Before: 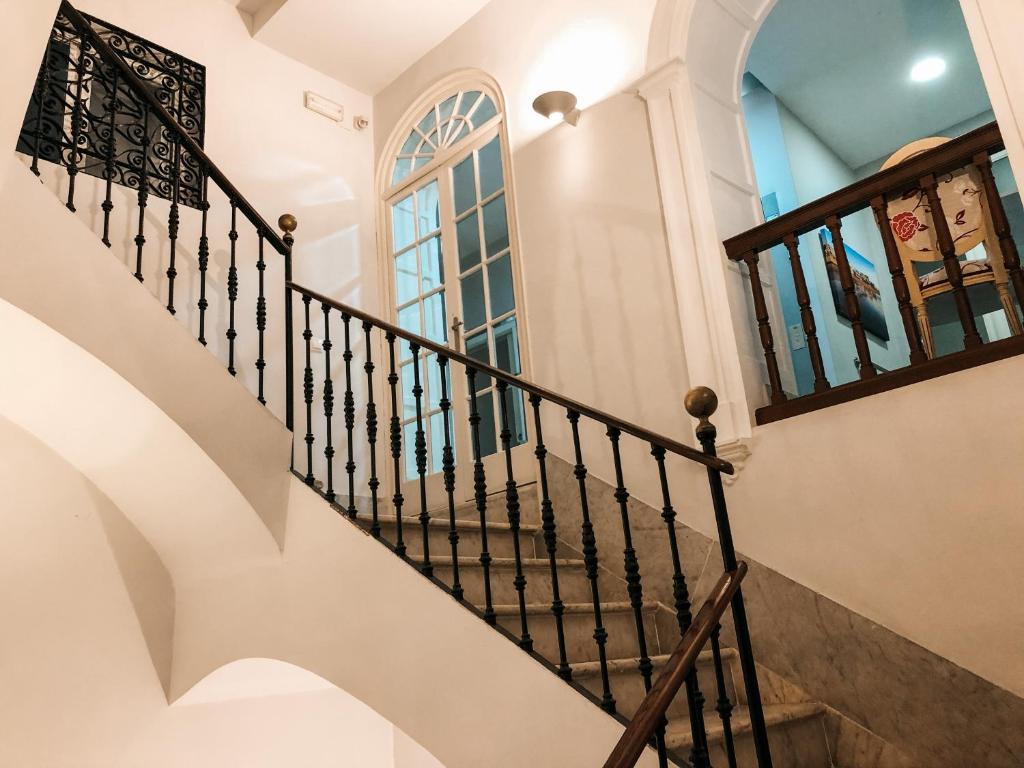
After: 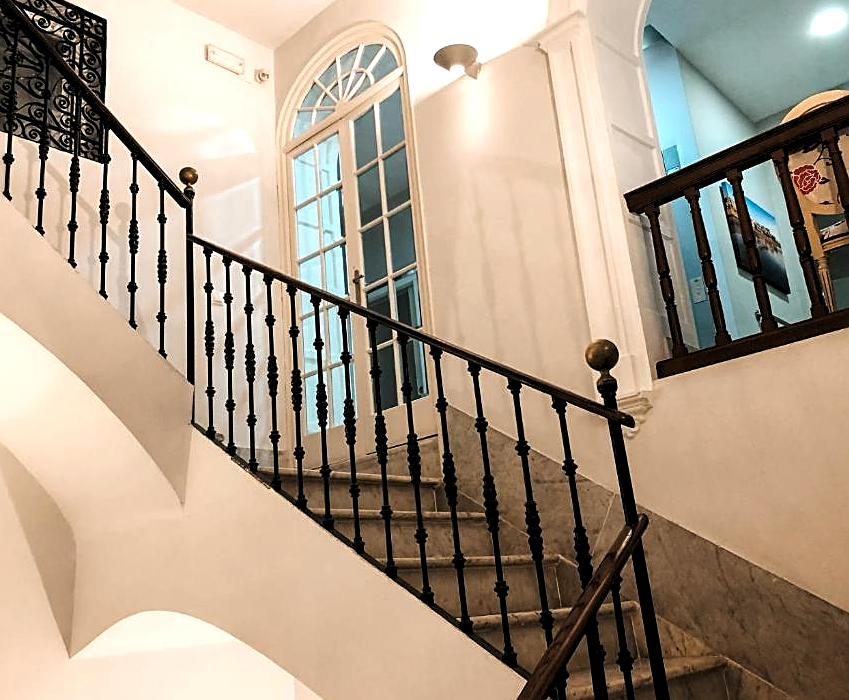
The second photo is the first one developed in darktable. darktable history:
sharpen: on, module defaults
levels: levels [0.052, 0.496, 0.908]
crop: left 9.763%, top 6.223%, right 7.249%, bottom 2.589%
